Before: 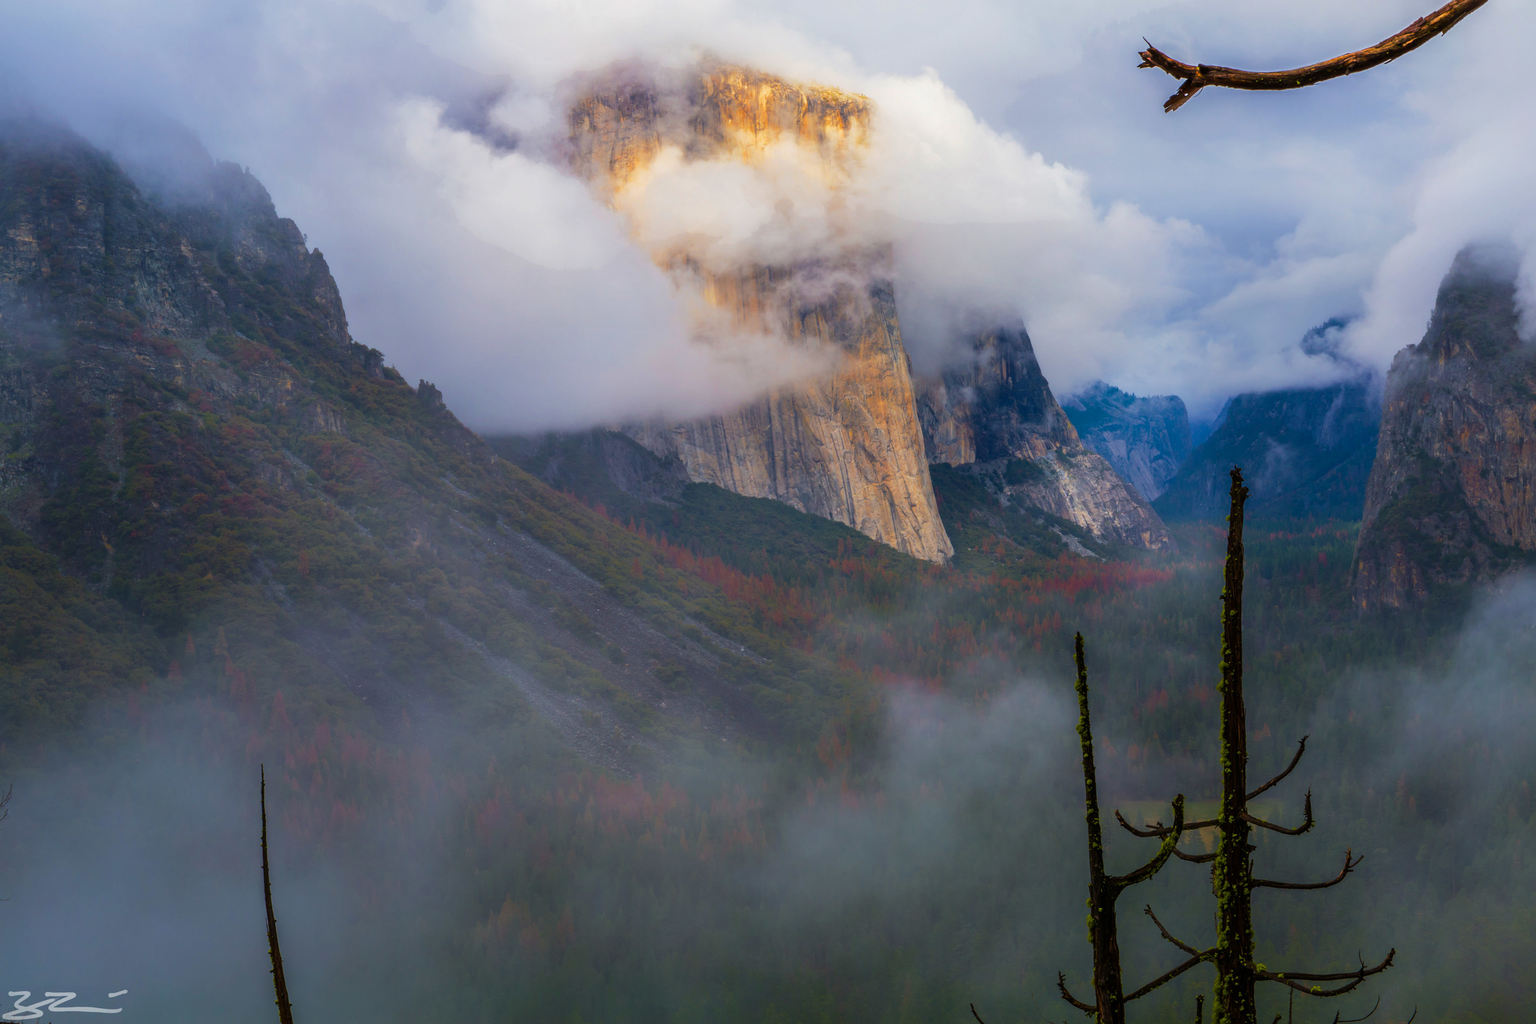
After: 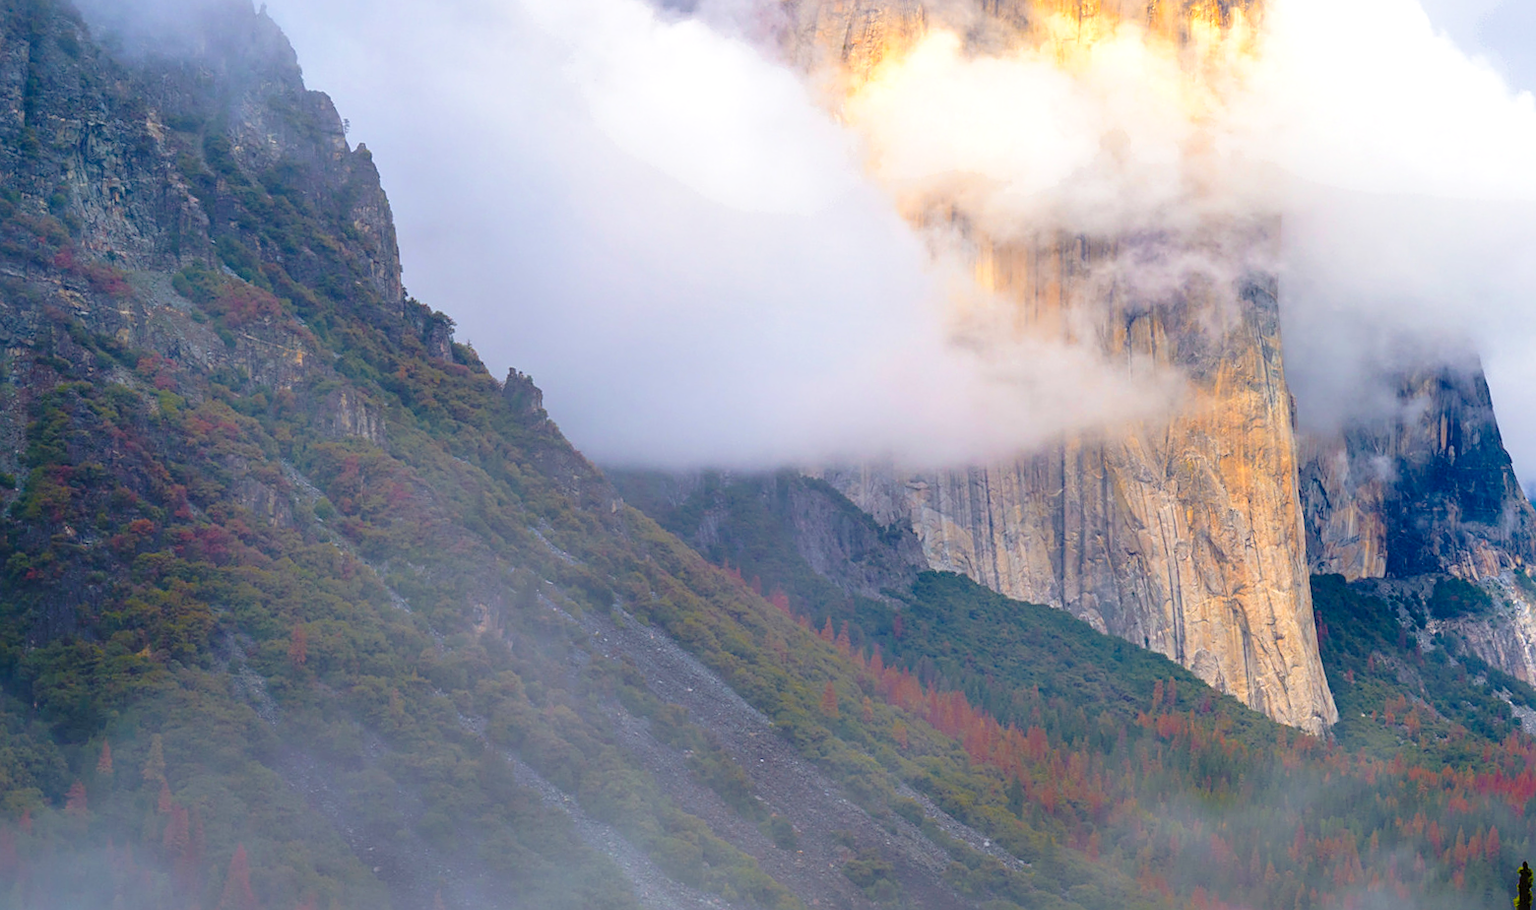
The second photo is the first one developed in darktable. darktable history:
tone curve: curves: ch0 [(0, 0) (0.003, 0.025) (0.011, 0.027) (0.025, 0.032) (0.044, 0.037) (0.069, 0.044) (0.1, 0.054) (0.136, 0.084) (0.177, 0.128) (0.224, 0.196) (0.277, 0.281) (0.335, 0.376) (0.399, 0.461) (0.468, 0.534) (0.543, 0.613) (0.623, 0.692) (0.709, 0.77) (0.801, 0.849) (0.898, 0.934) (1, 1)], preserve colors none
sharpen: on, module defaults
crop and rotate: angle -4.99°, left 2.122%, top 6.945%, right 27.566%, bottom 30.519%
exposure: exposure 0.6 EV, compensate highlight preservation false
local contrast: mode bilateral grid, contrast 100, coarseness 100, detail 94%, midtone range 0.2
